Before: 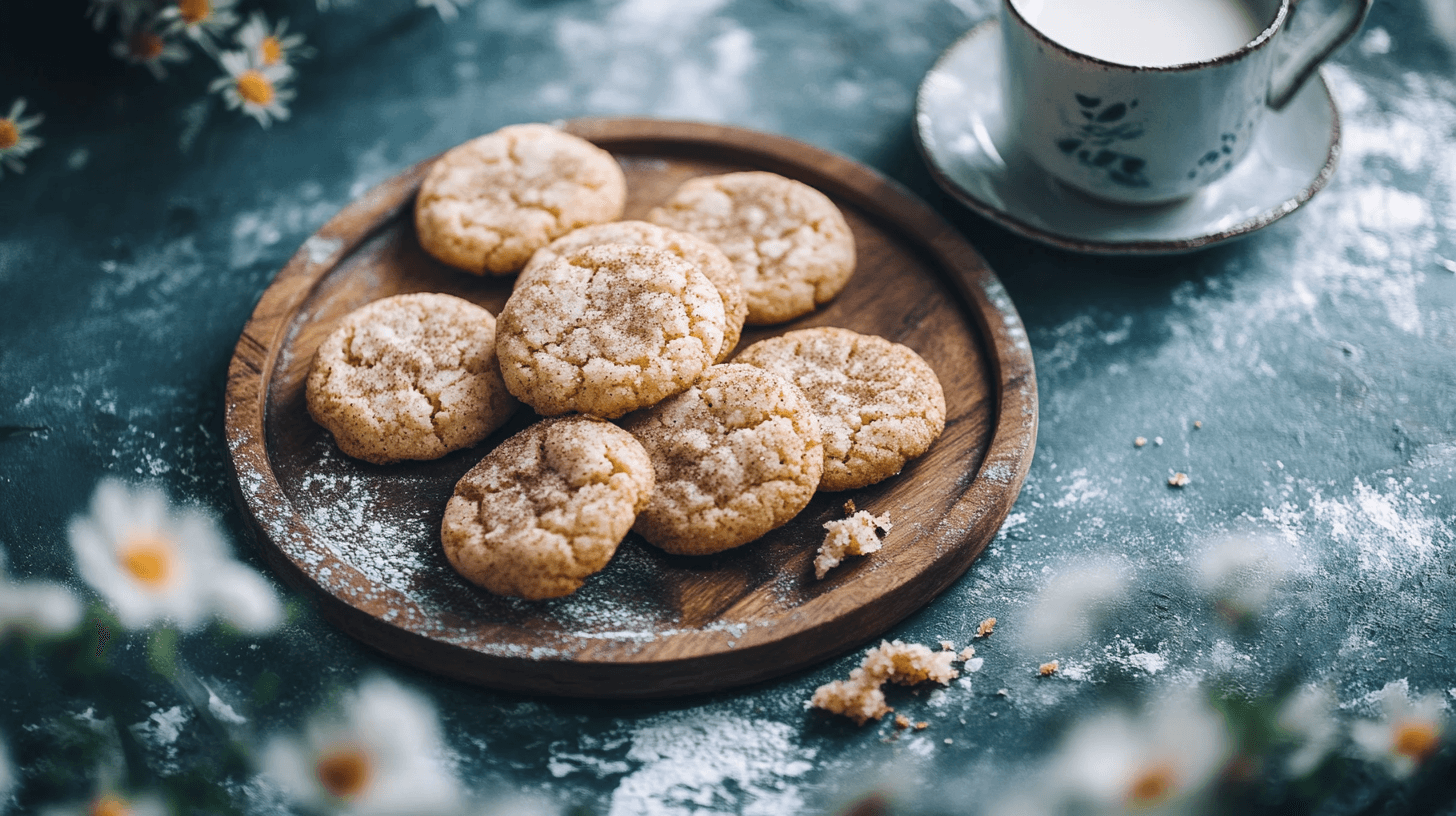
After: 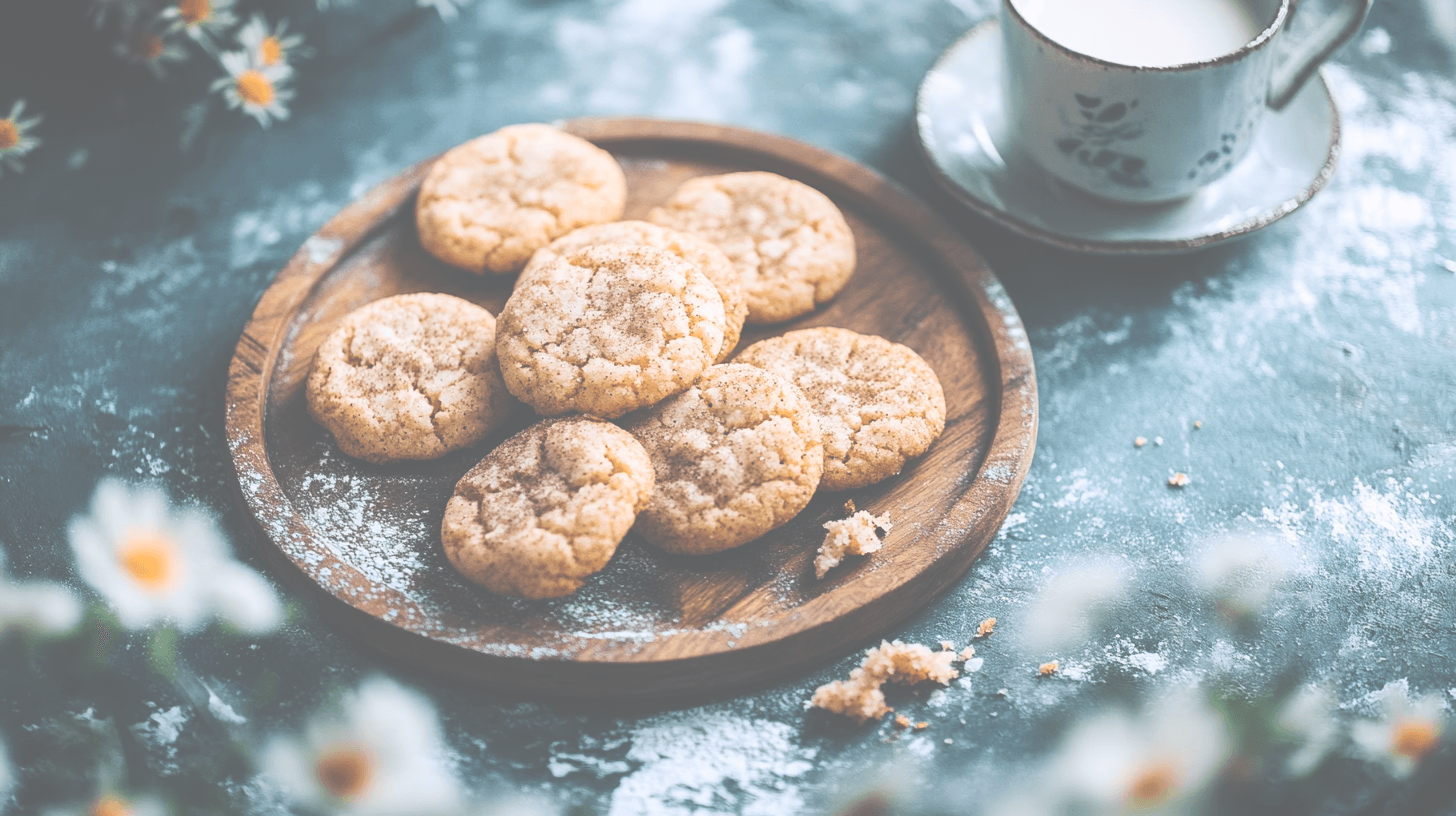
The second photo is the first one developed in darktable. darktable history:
contrast brightness saturation: contrast 0.195, brightness 0.161, saturation 0.219
exposure: black level correction -0.087, compensate highlight preservation false
